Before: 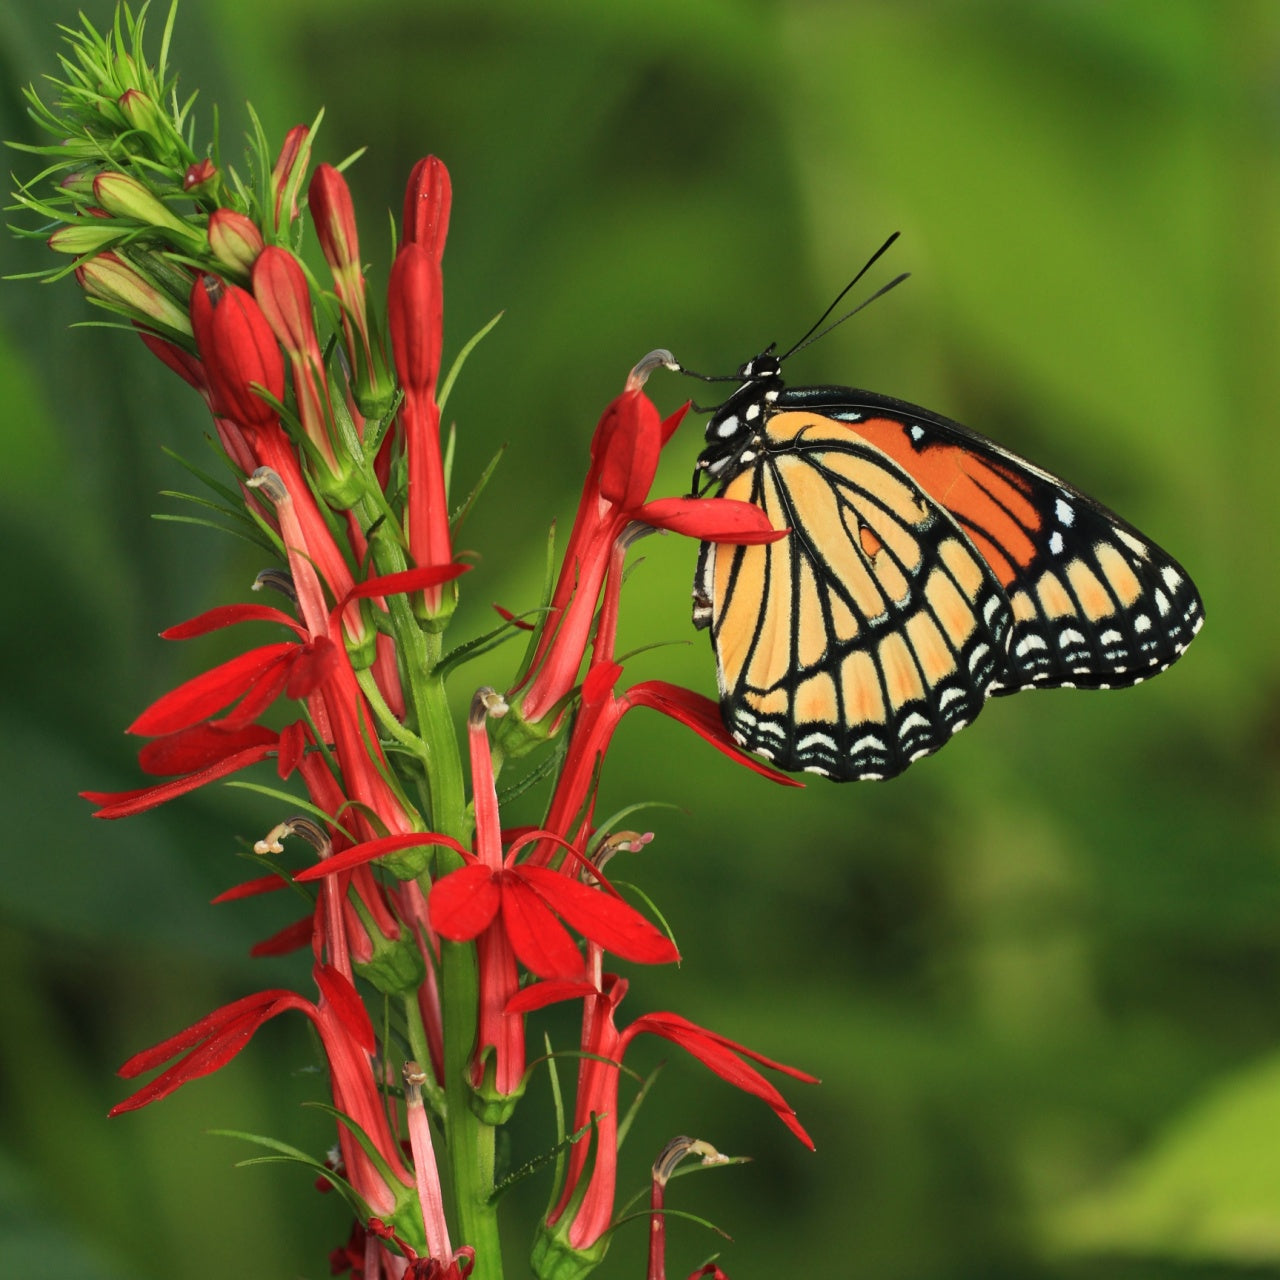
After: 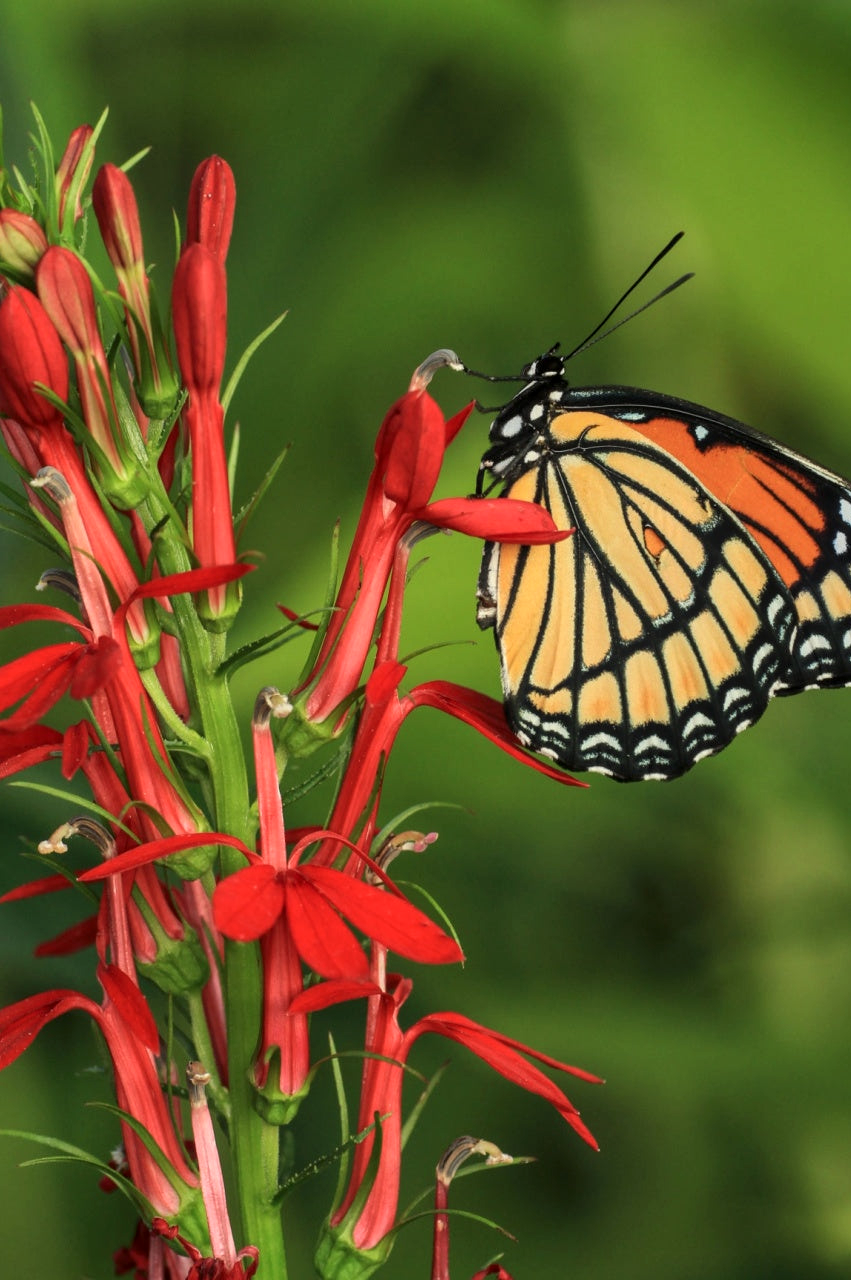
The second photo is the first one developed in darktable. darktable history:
crop: left 16.899%, right 16.556%
local contrast: on, module defaults
